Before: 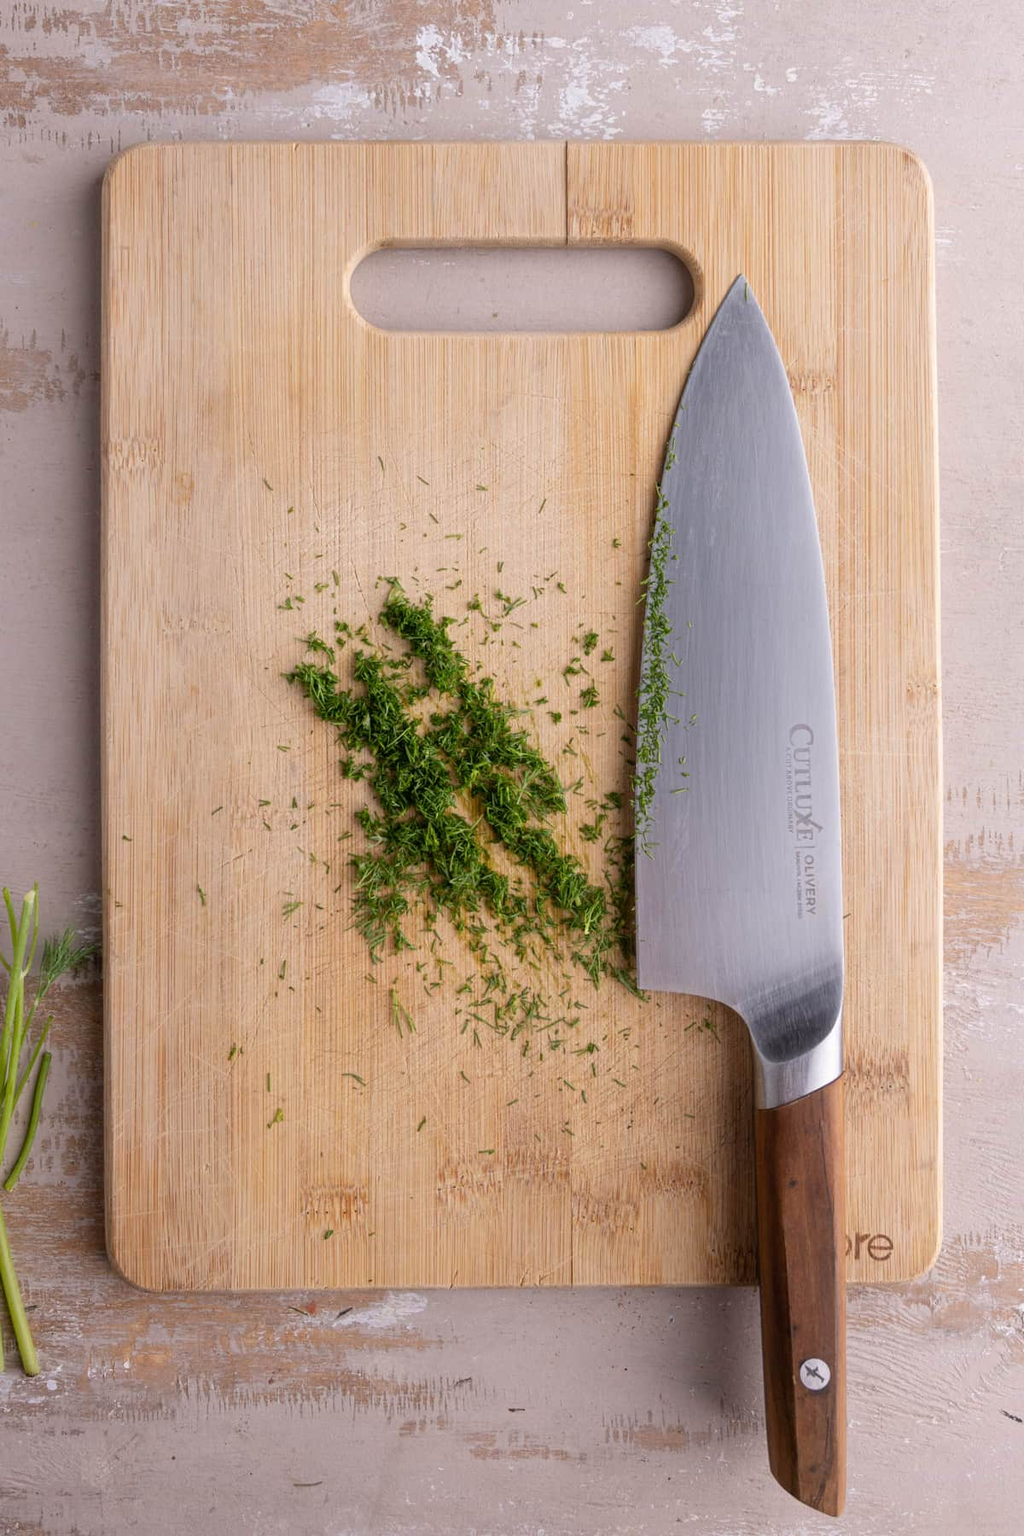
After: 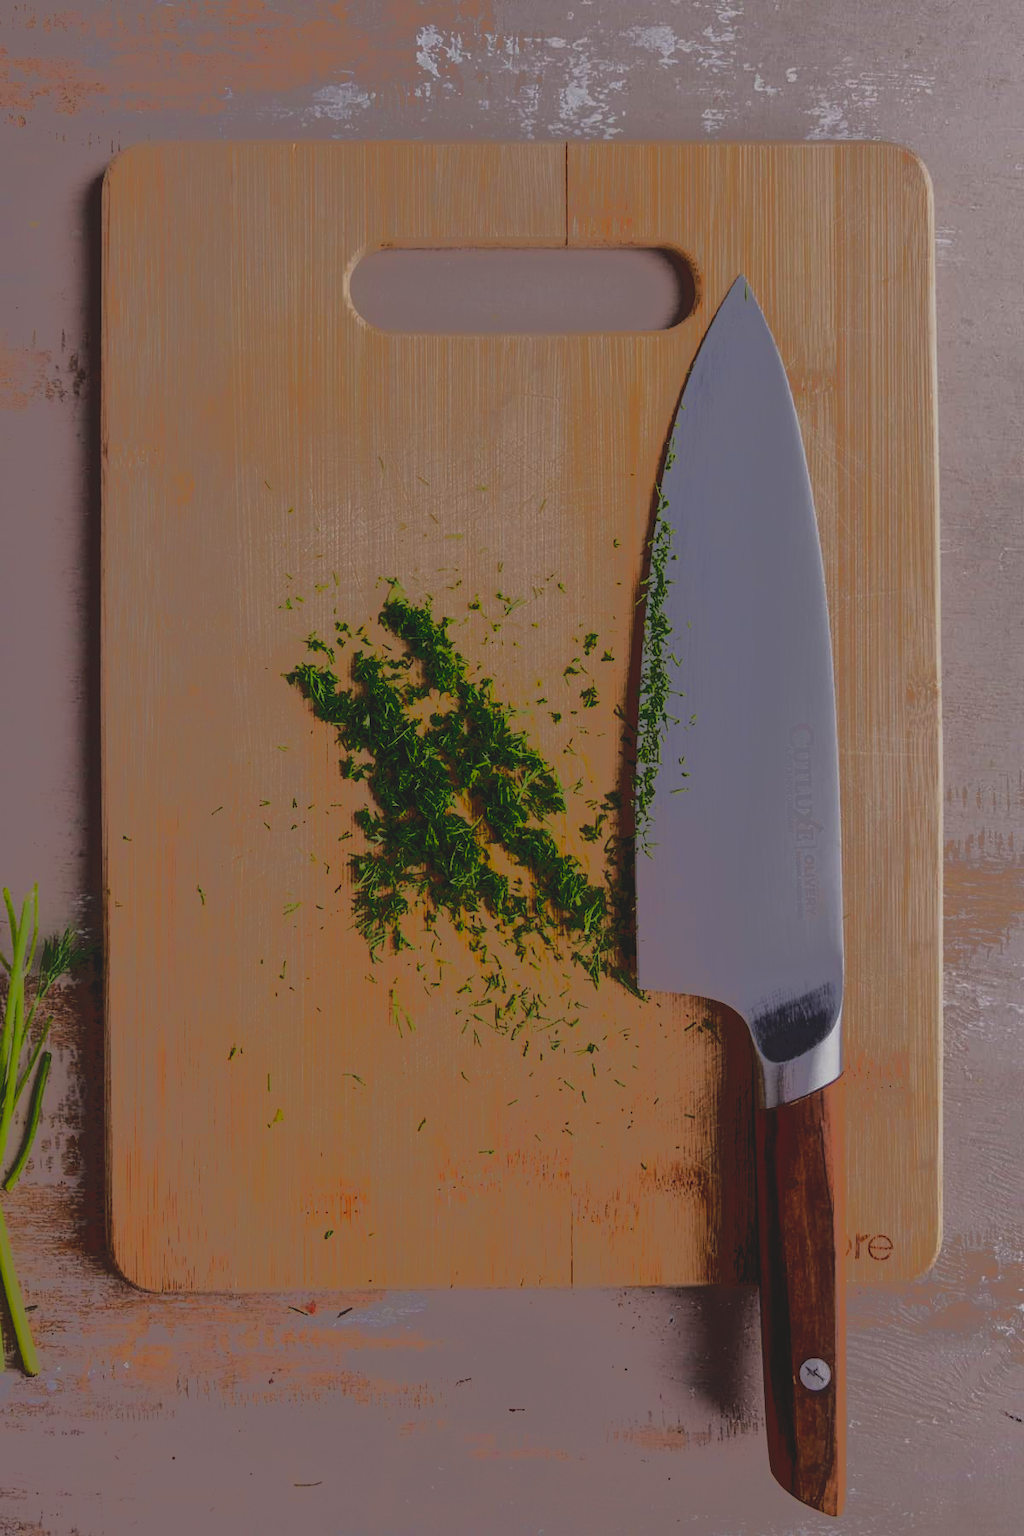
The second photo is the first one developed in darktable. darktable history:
contrast brightness saturation: brightness -0.099
base curve: curves: ch0 [(0, 0.02) (0.083, 0.036) (1, 1)], preserve colors none
color balance rgb: perceptual saturation grading › global saturation 0.289%, contrast -29.44%
tone equalizer: -7 EV -0.598 EV, -6 EV 1.02 EV, -5 EV -0.485 EV, -4 EV 0.419 EV, -3 EV 0.421 EV, -2 EV 0.122 EV, -1 EV -0.127 EV, +0 EV -0.386 EV, edges refinement/feathering 500, mask exposure compensation -1.57 EV, preserve details no
